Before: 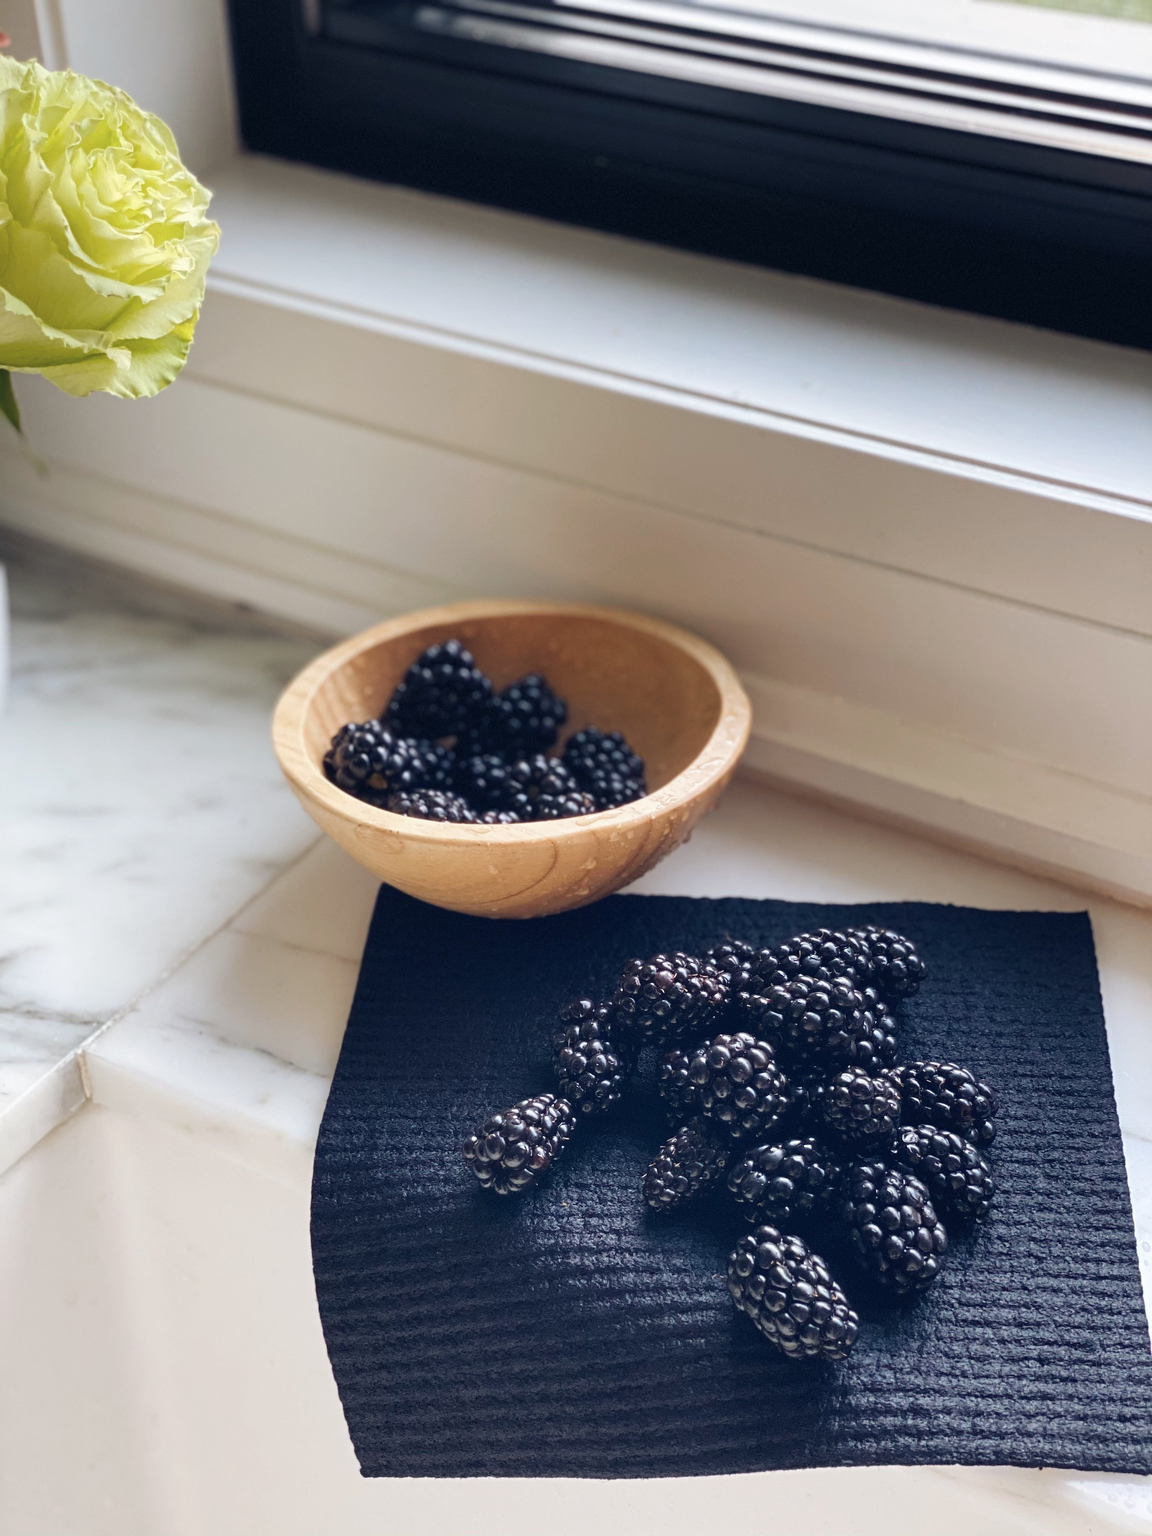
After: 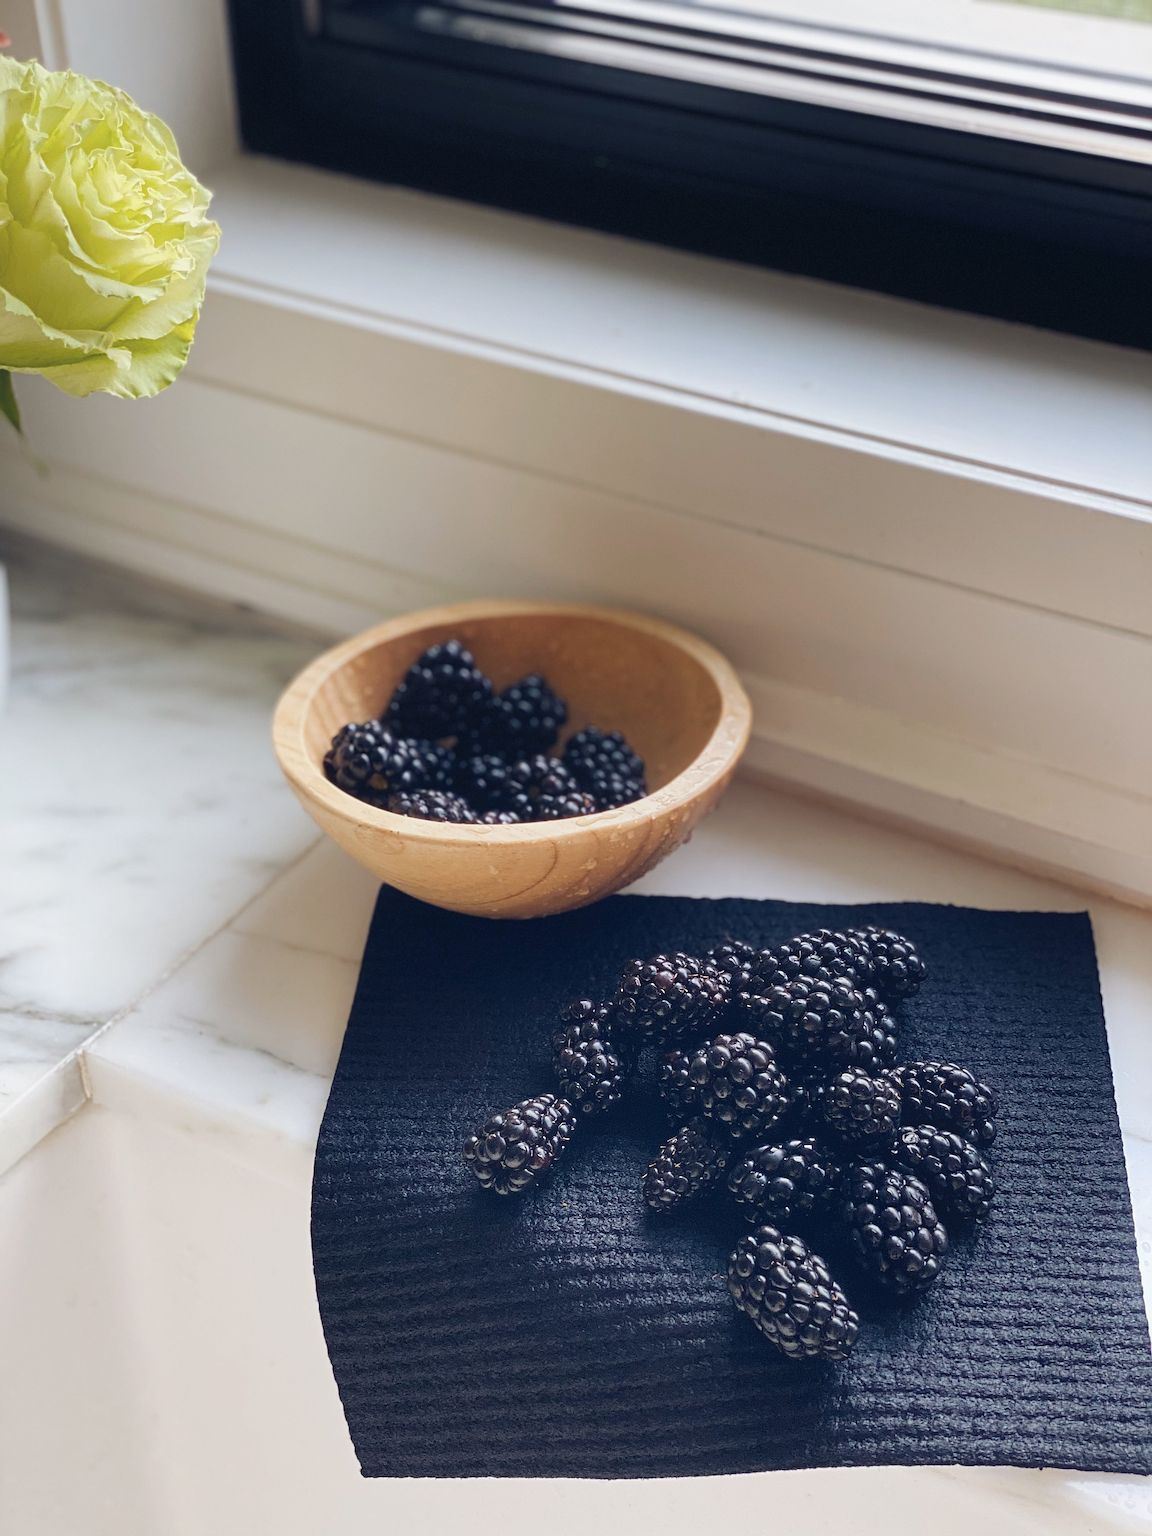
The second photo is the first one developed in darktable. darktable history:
bloom: size 13.65%, threshold 98.39%, strength 4.82%
exposure: exposure -0.05 EV
sharpen: on, module defaults
contrast equalizer: y [[0.439, 0.44, 0.442, 0.457, 0.493, 0.498], [0.5 ×6], [0.5 ×6], [0 ×6], [0 ×6]], mix 0.59
